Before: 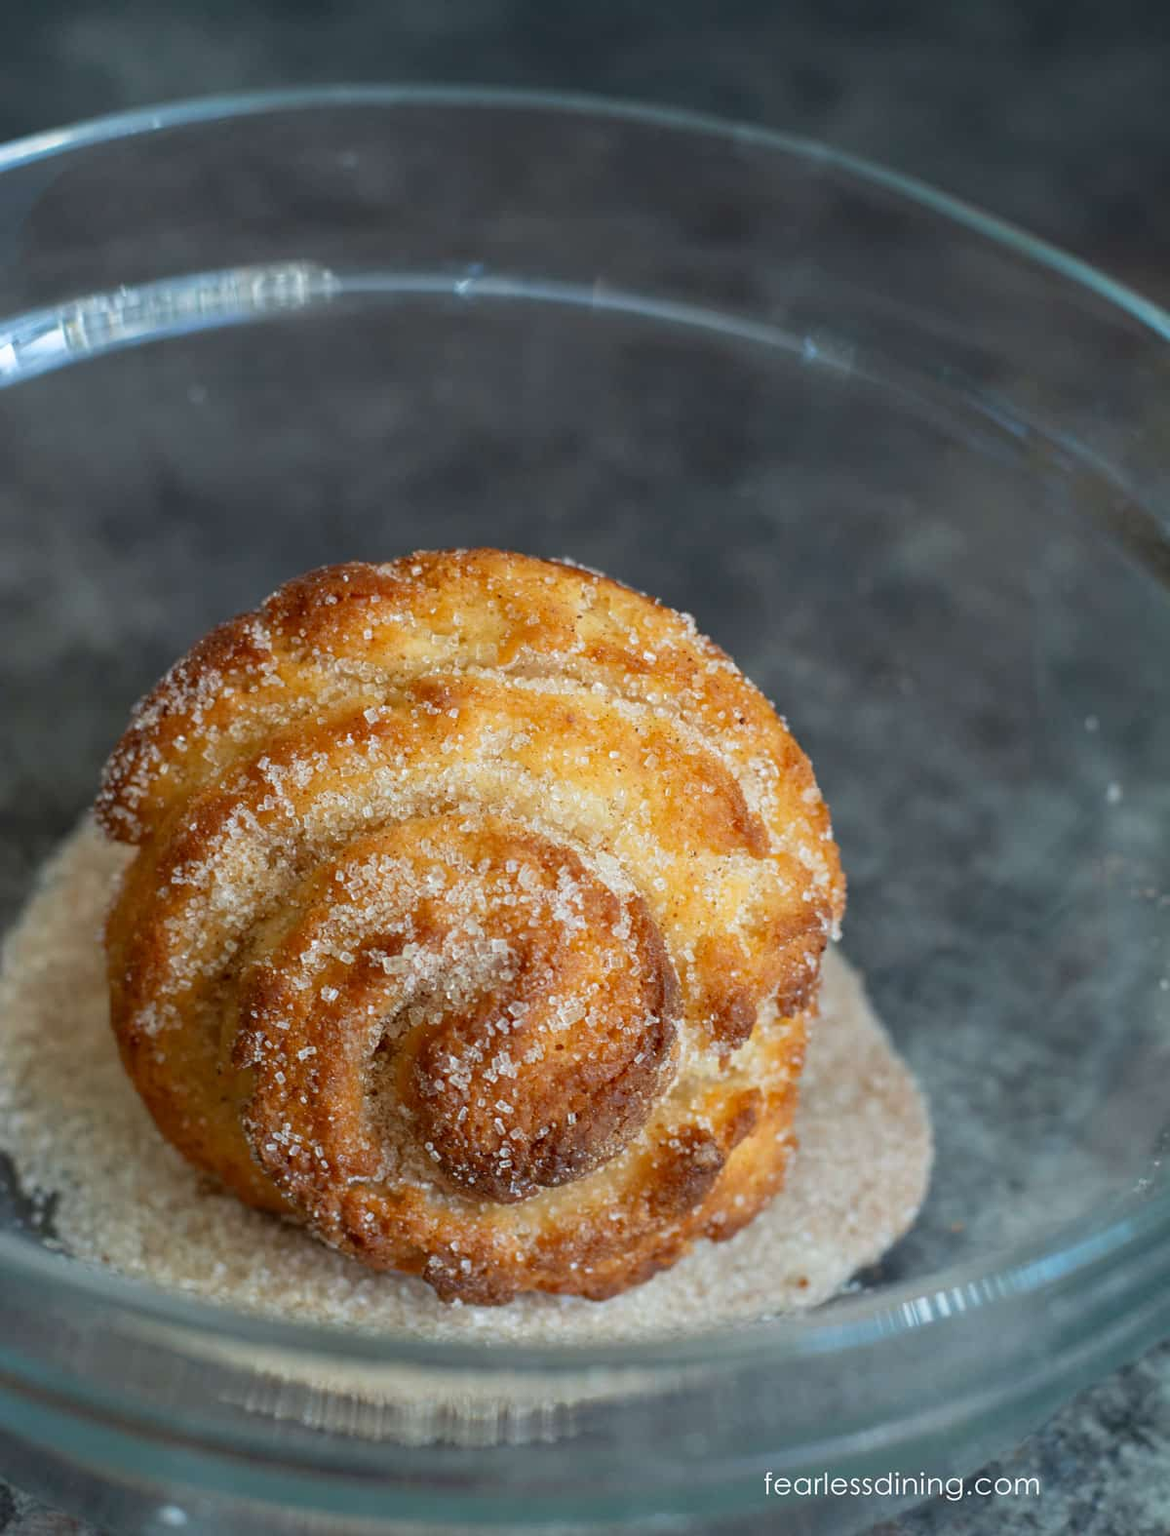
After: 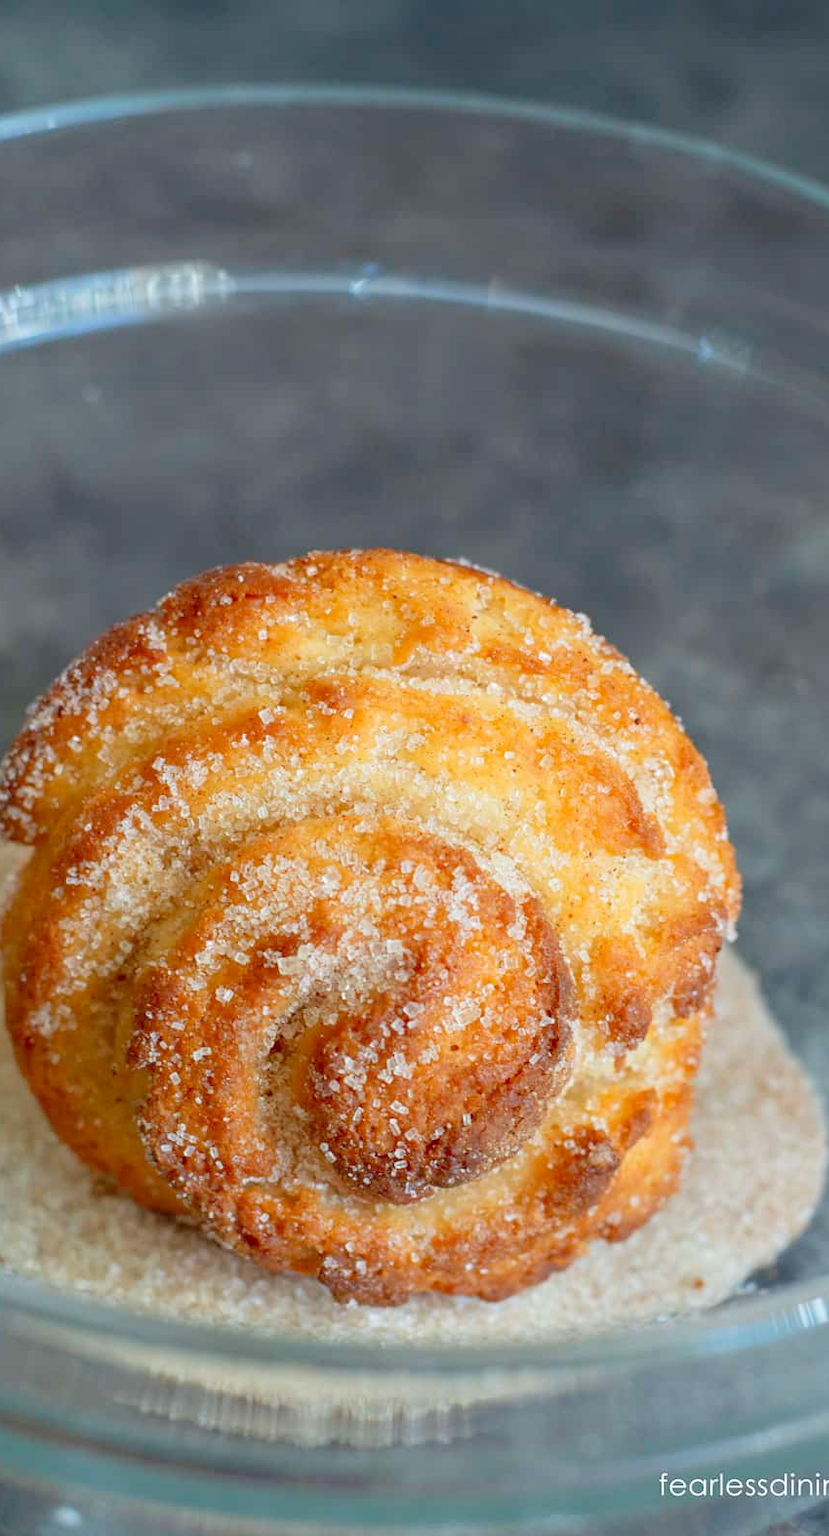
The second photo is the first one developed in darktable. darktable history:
crop and rotate: left 9.008%, right 20.118%
levels: levels [0, 0.43, 0.984]
